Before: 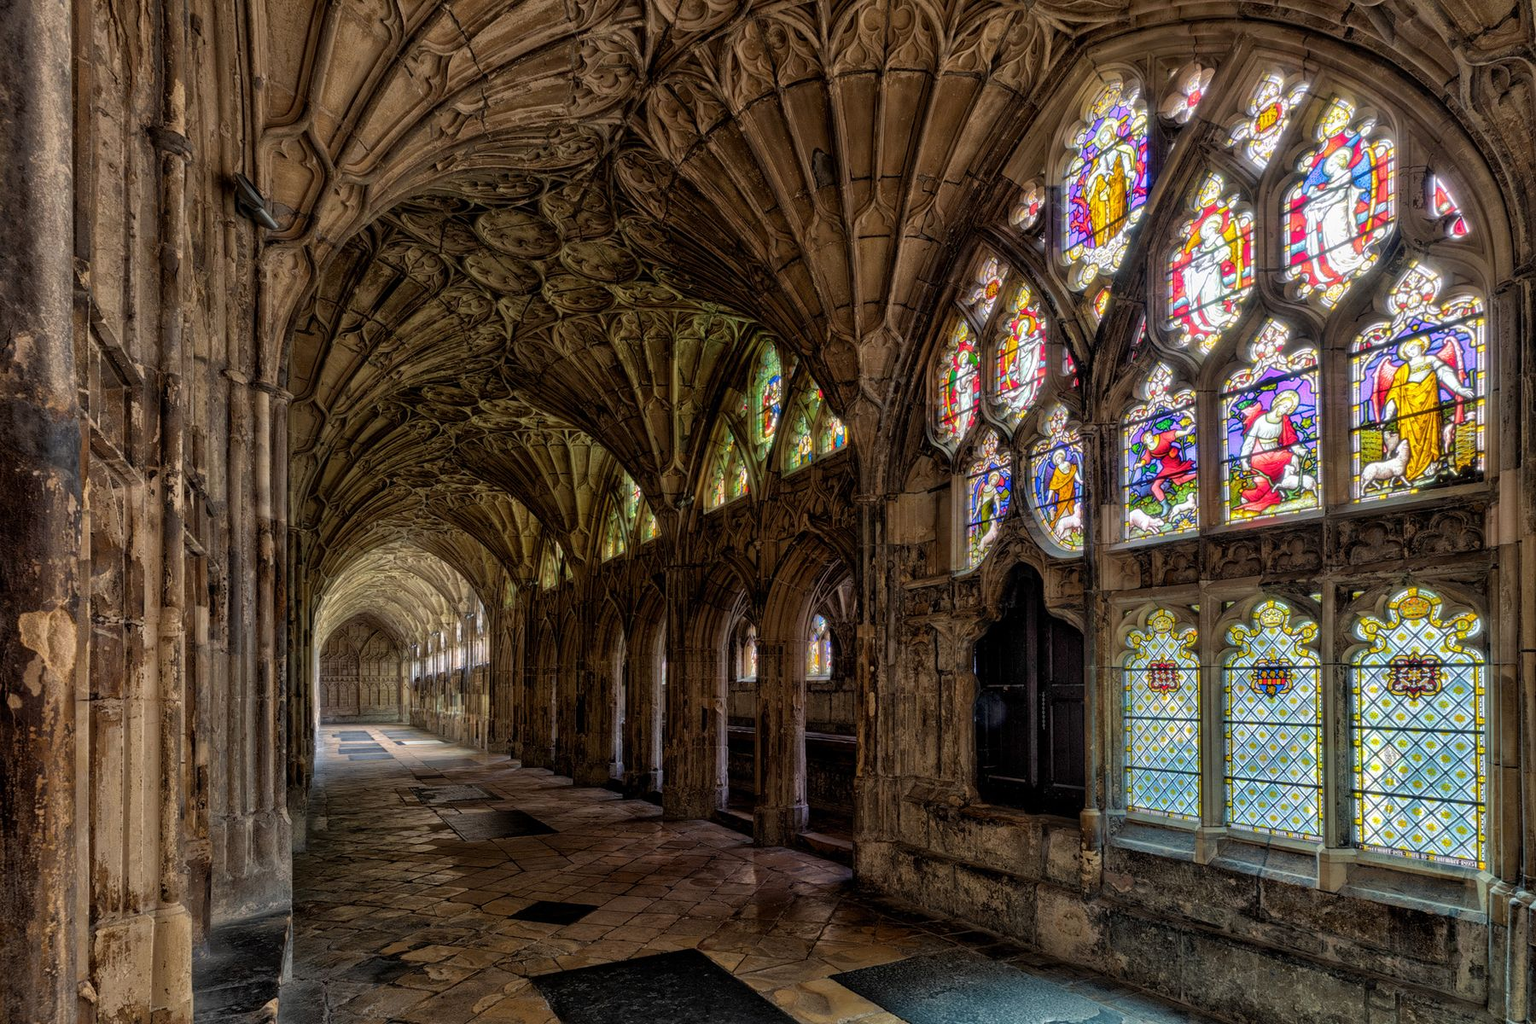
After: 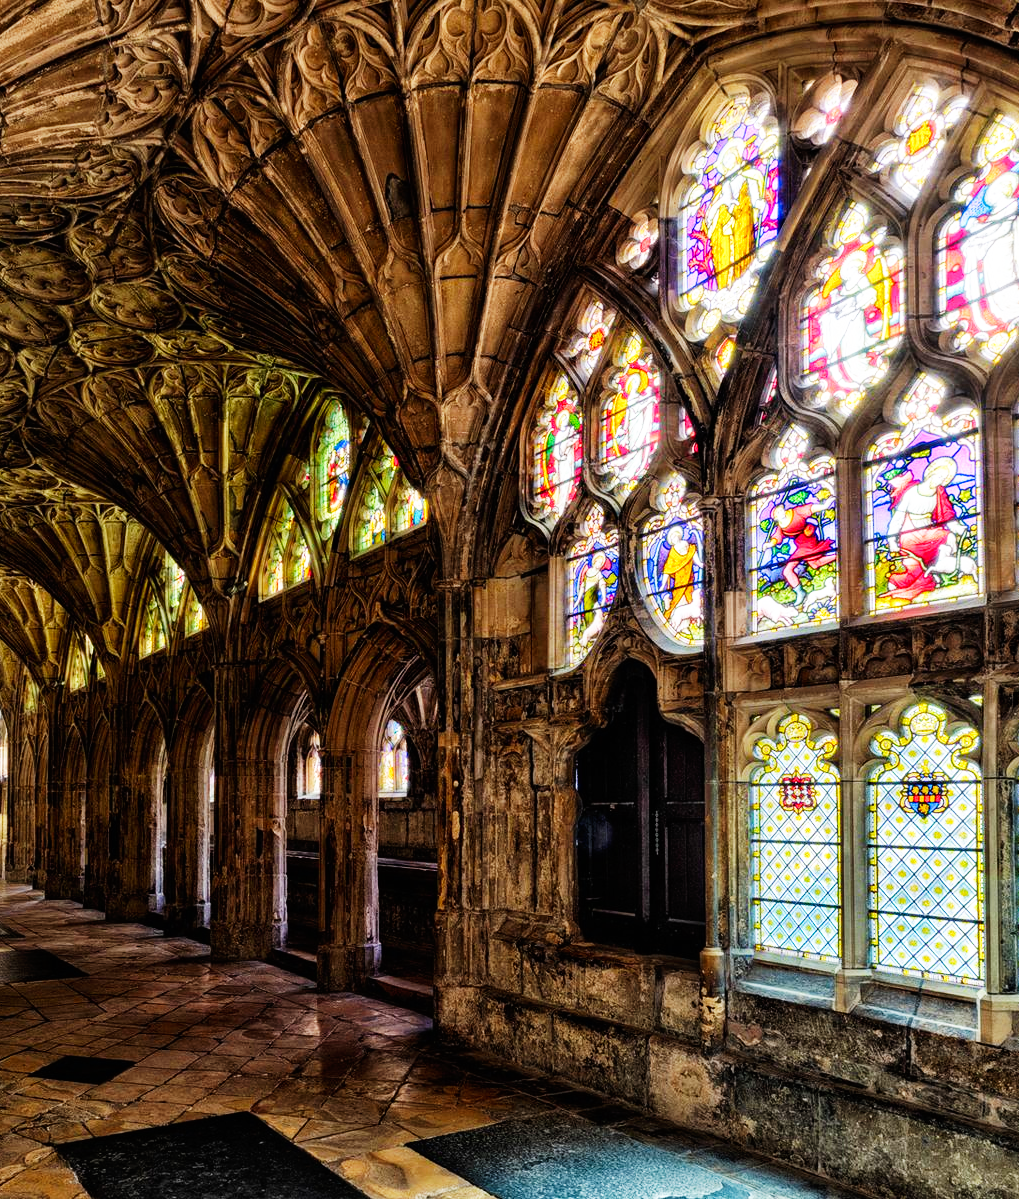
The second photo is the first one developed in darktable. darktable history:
crop: left 31.458%, top 0%, right 11.876%
base curve: curves: ch0 [(0, 0) (0.007, 0.004) (0.027, 0.03) (0.046, 0.07) (0.207, 0.54) (0.442, 0.872) (0.673, 0.972) (1, 1)], preserve colors none
